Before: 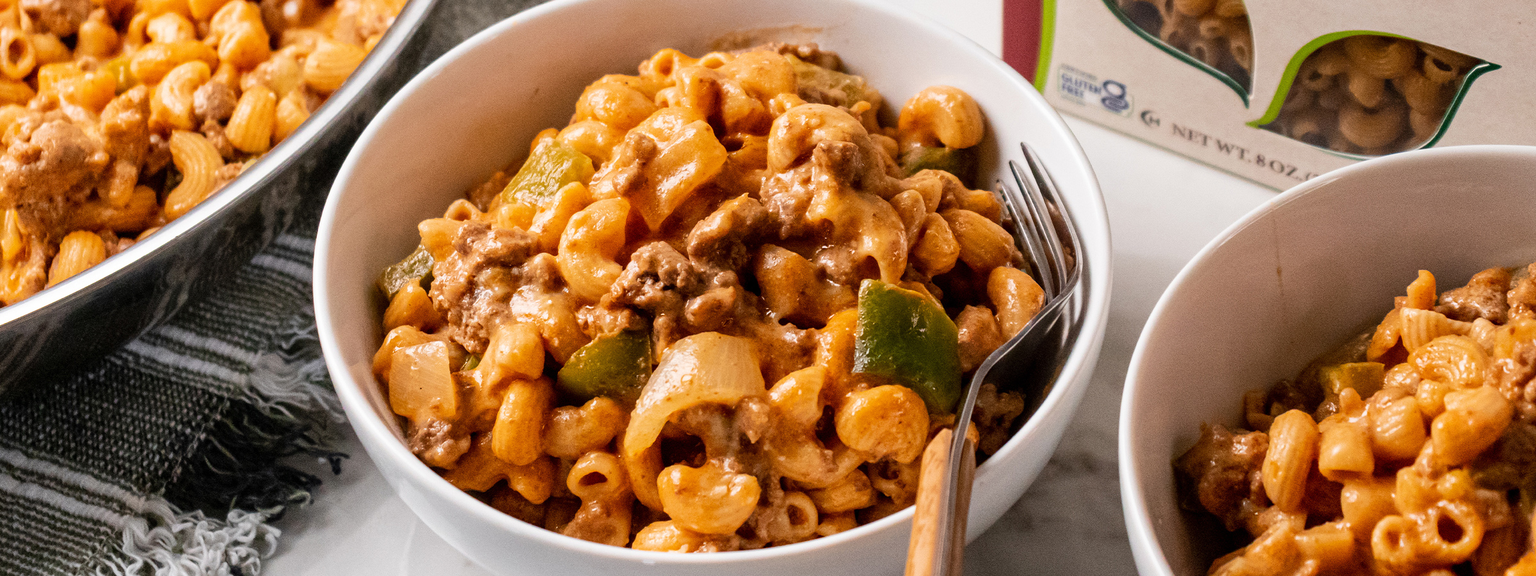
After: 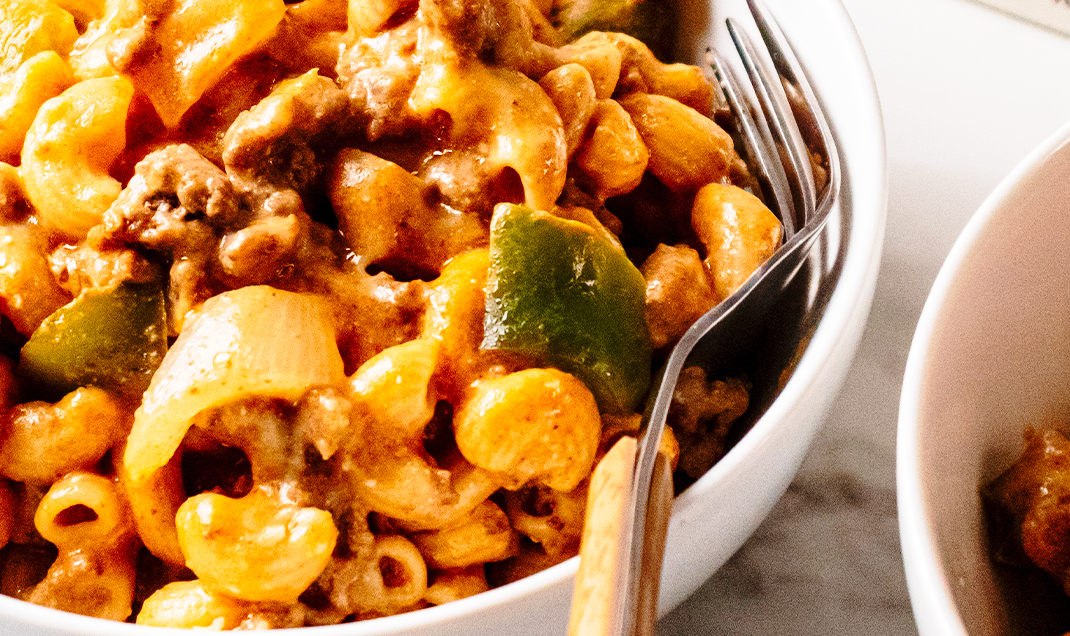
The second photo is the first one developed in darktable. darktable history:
crop: left 35.47%, top 25.897%, right 19.927%, bottom 3.387%
base curve: curves: ch0 [(0, 0) (0.028, 0.03) (0.121, 0.232) (0.46, 0.748) (0.859, 0.968) (1, 1)], preserve colors none
